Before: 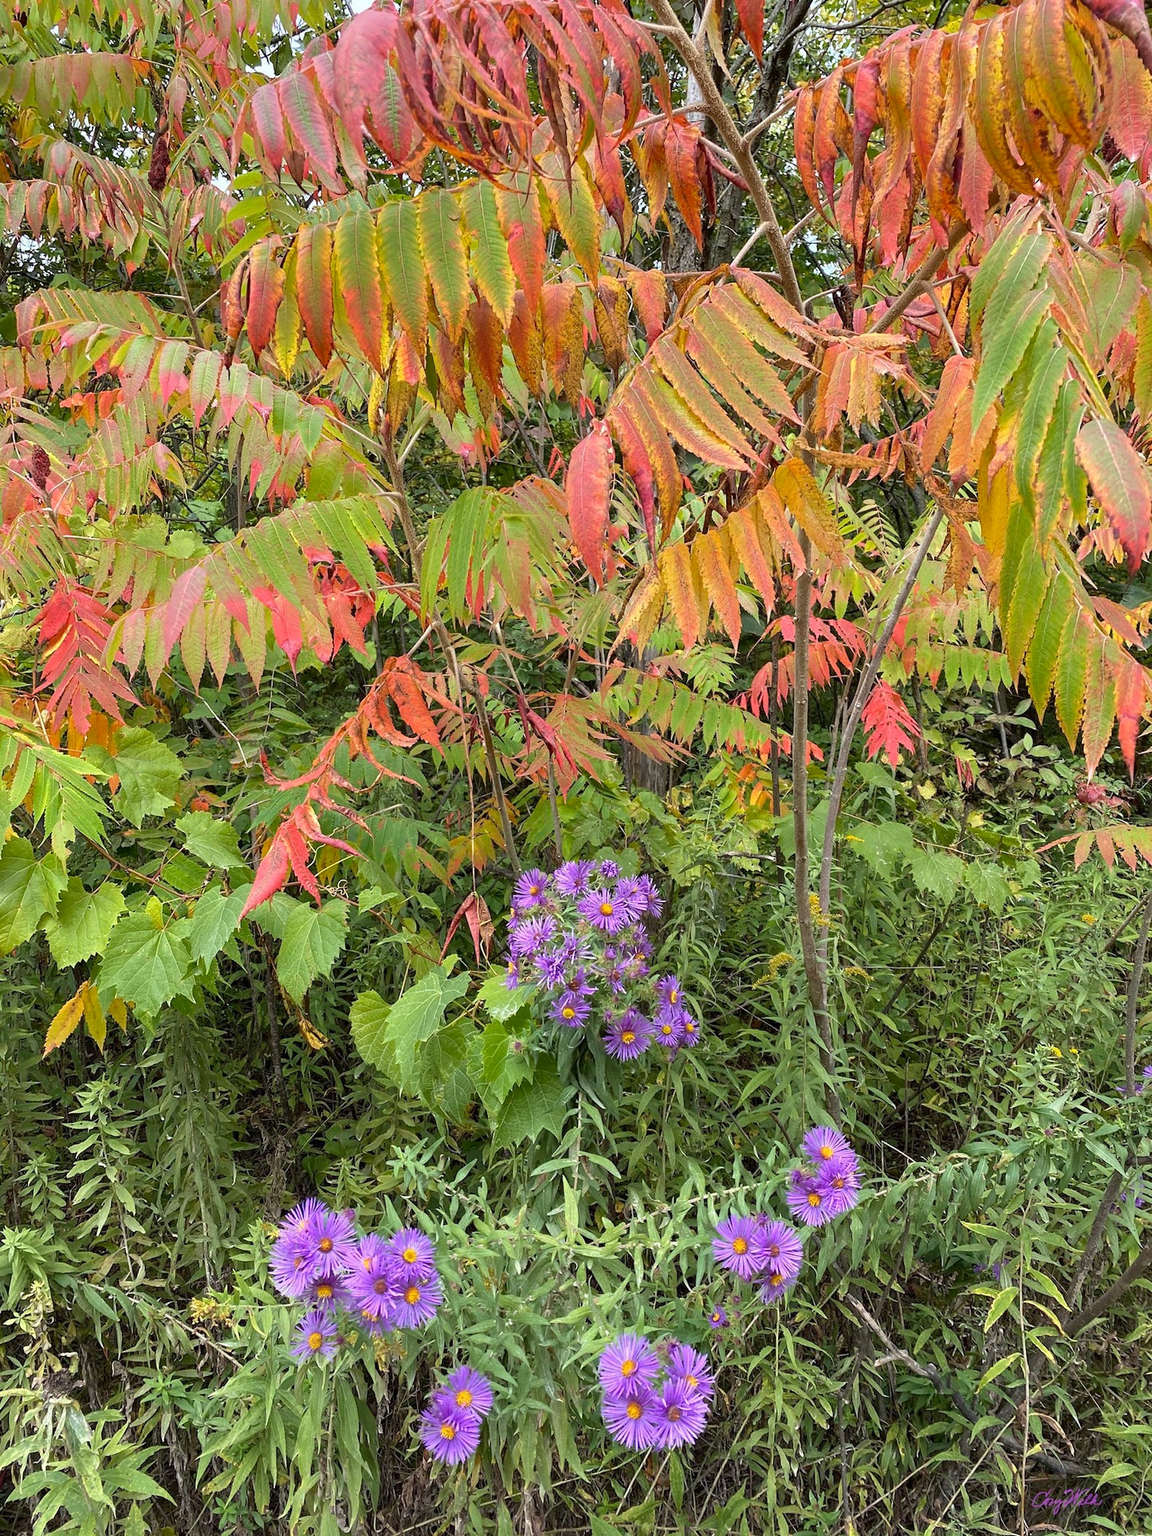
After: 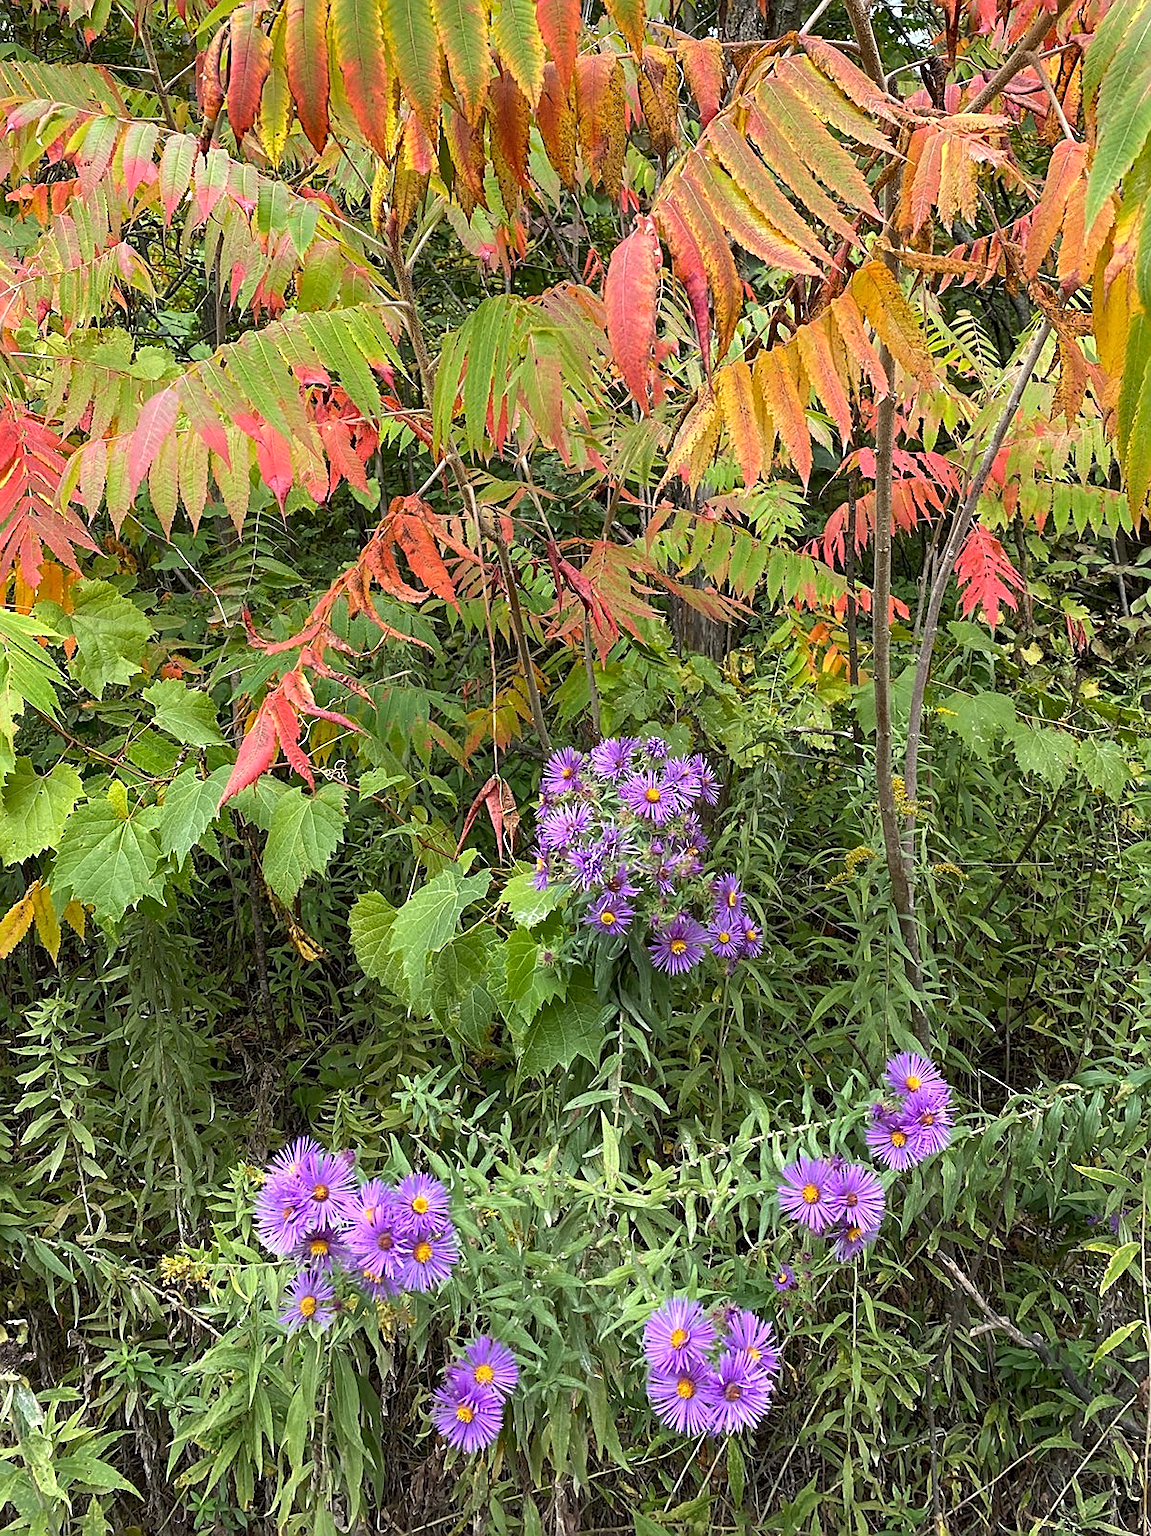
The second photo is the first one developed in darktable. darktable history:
sharpen: on, module defaults
crop and rotate: left 4.842%, top 15.51%, right 10.668%
tone equalizer: -8 EV -0.001 EV, -7 EV 0.001 EV, -6 EV -0.002 EV, -5 EV -0.003 EV, -4 EV -0.062 EV, -3 EV -0.222 EV, -2 EV -0.267 EV, -1 EV 0.105 EV, +0 EV 0.303 EV
grain: coarseness 0.81 ISO, strength 1.34%, mid-tones bias 0%
